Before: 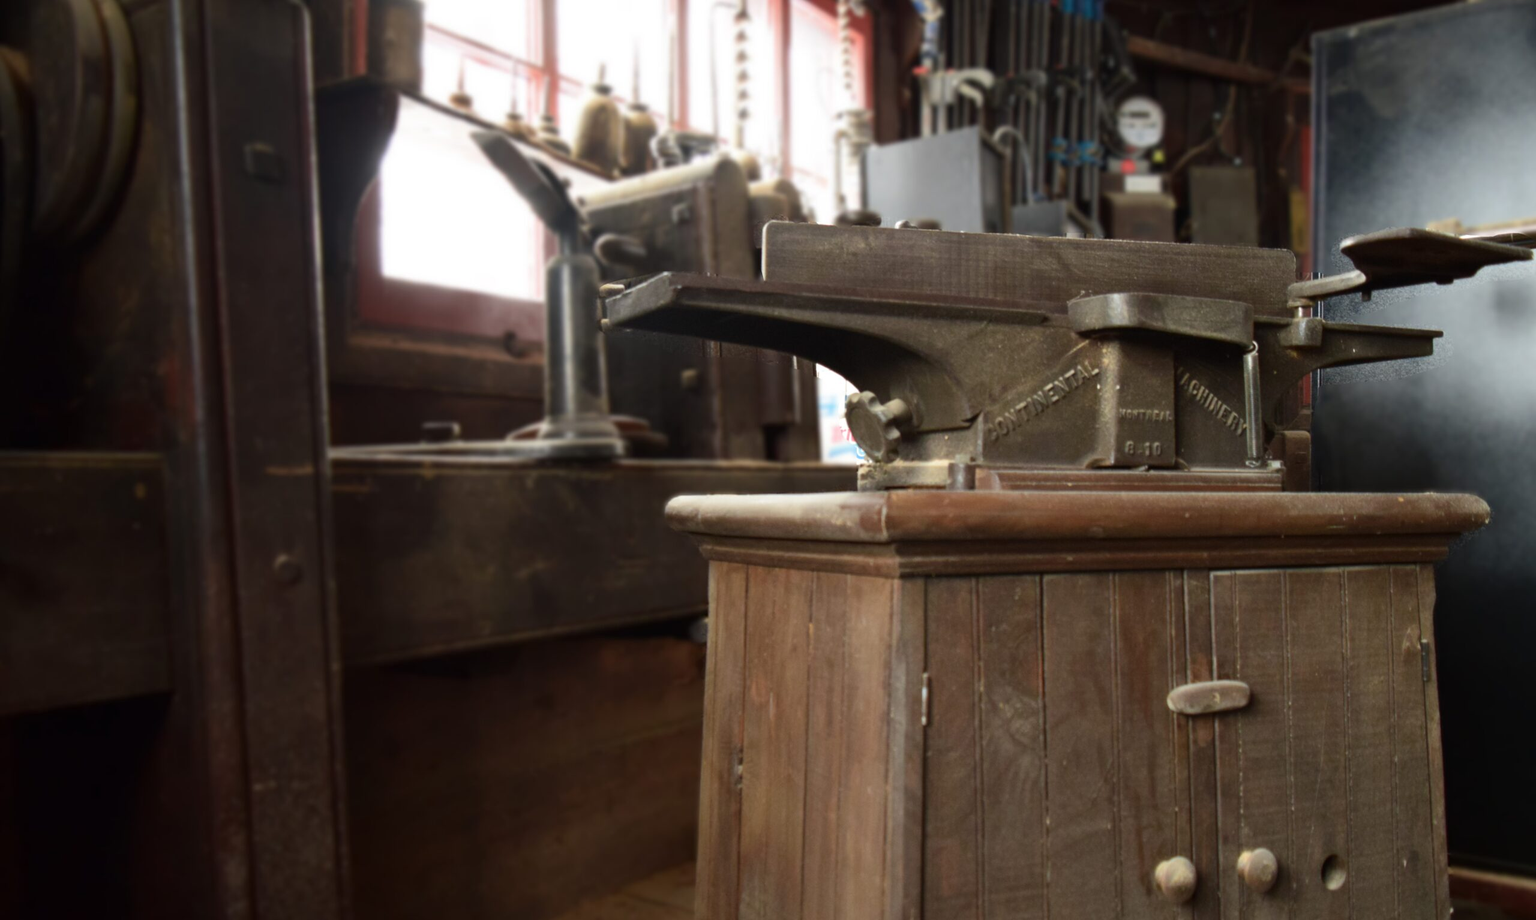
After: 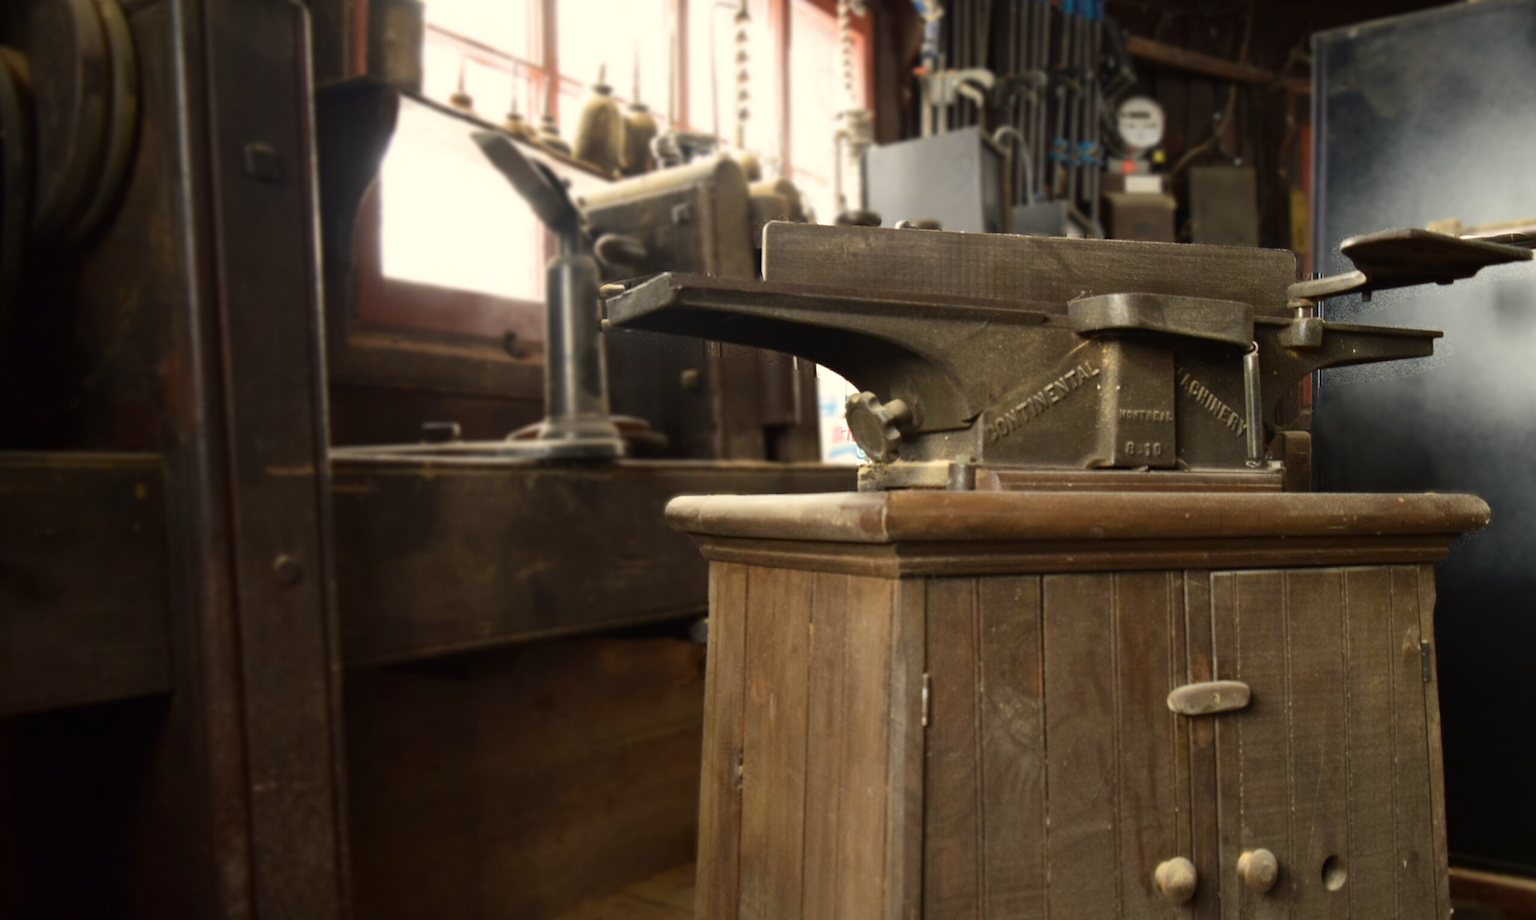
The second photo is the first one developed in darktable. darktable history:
color contrast: green-magenta contrast 0.8, blue-yellow contrast 1.1, unbound 0
white balance: red 1.045, blue 0.932
